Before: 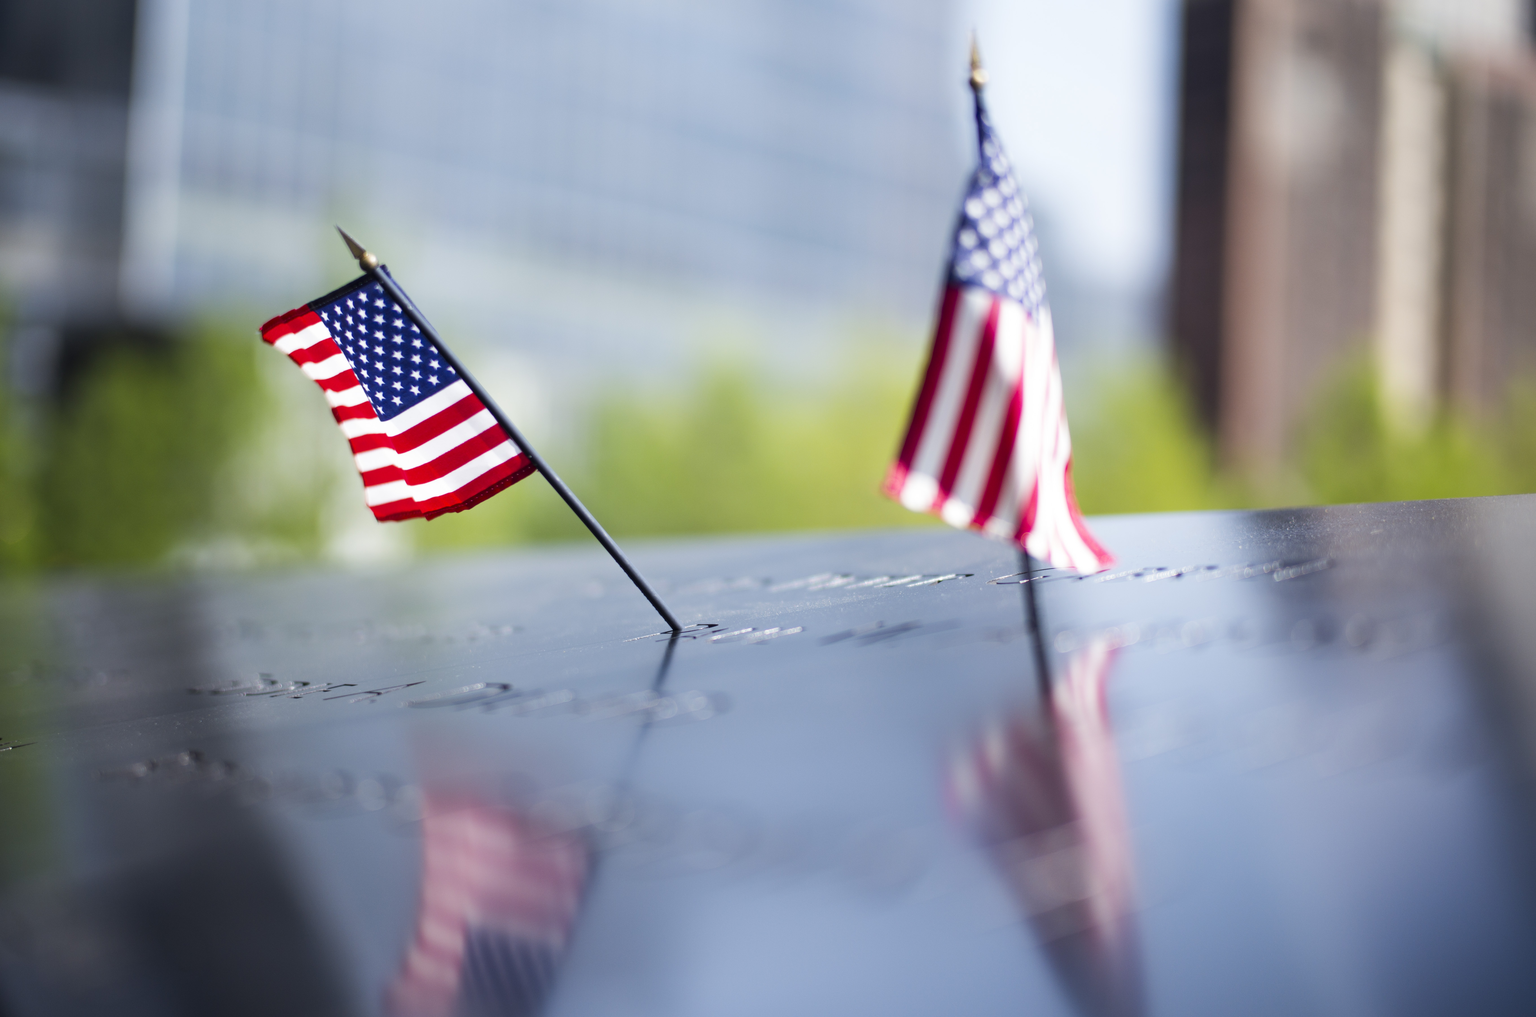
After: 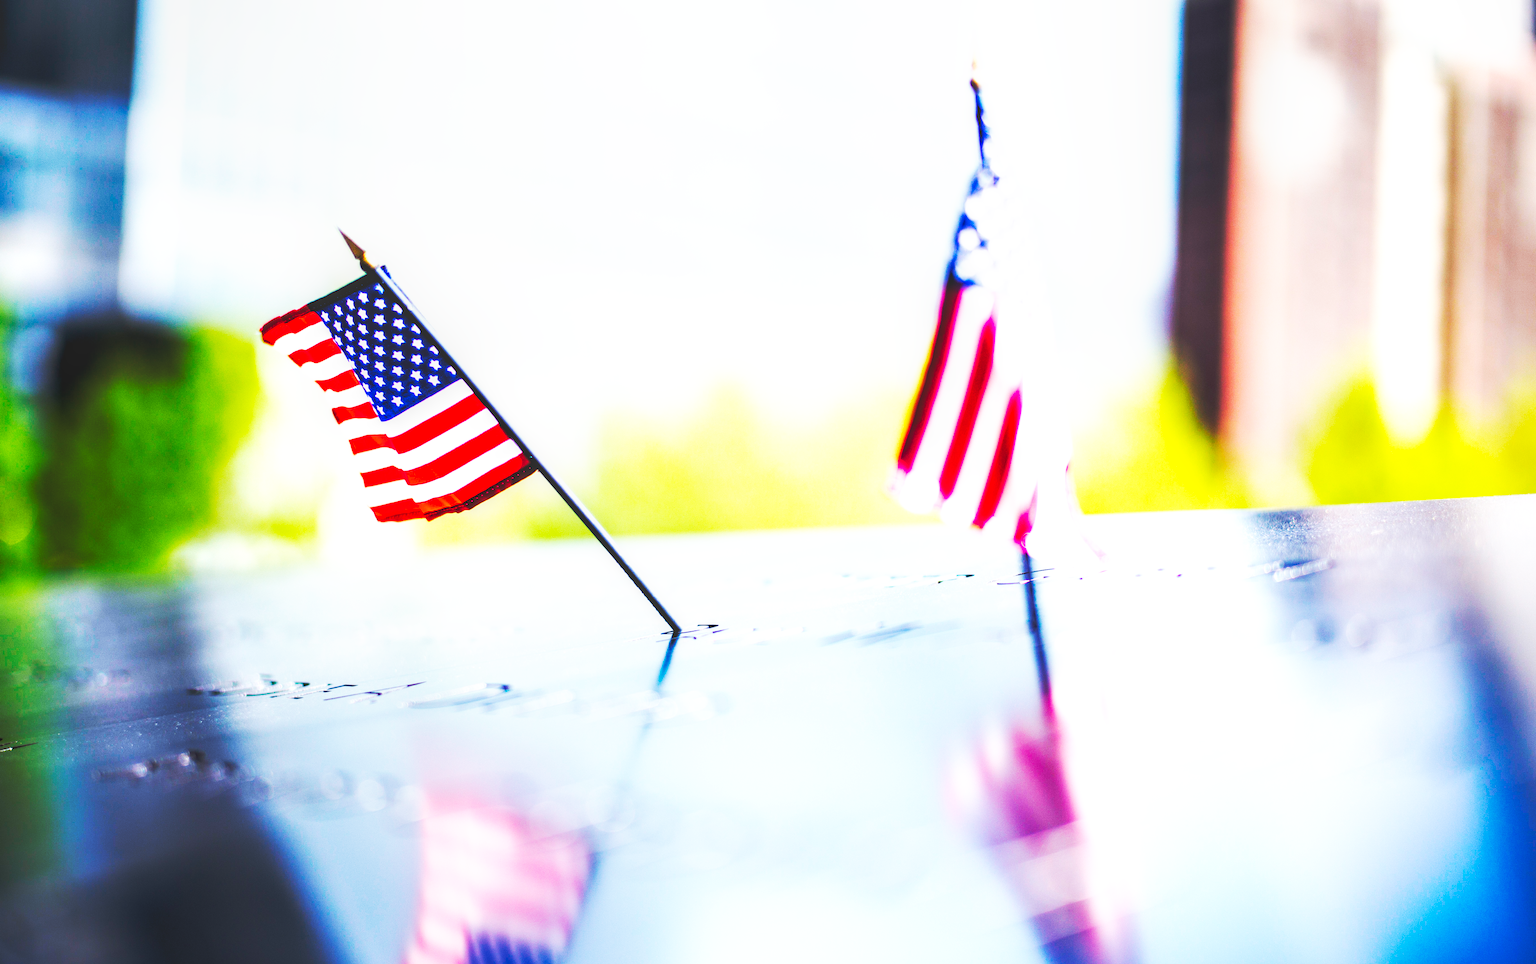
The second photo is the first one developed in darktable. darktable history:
crop and rotate: top 0.004%, bottom 5.209%
exposure: black level correction 0.01, exposure 0.017 EV, compensate highlight preservation false
color balance rgb: perceptual saturation grading › global saturation 23.247%, perceptual saturation grading › highlights -24.267%, perceptual saturation grading › mid-tones 24%, perceptual saturation grading › shadows 40.075%, global vibrance 20%
base curve: curves: ch0 [(0, 0.015) (0.085, 0.116) (0.134, 0.298) (0.19, 0.545) (0.296, 0.764) (0.599, 0.982) (1, 1)], preserve colors none
tone equalizer: -8 EV -0.78 EV, -7 EV -0.721 EV, -6 EV -0.572 EV, -5 EV -0.423 EV, -3 EV 0.385 EV, -2 EV 0.6 EV, -1 EV 0.686 EV, +0 EV 0.768 EV
local contrast: on, module defaults
